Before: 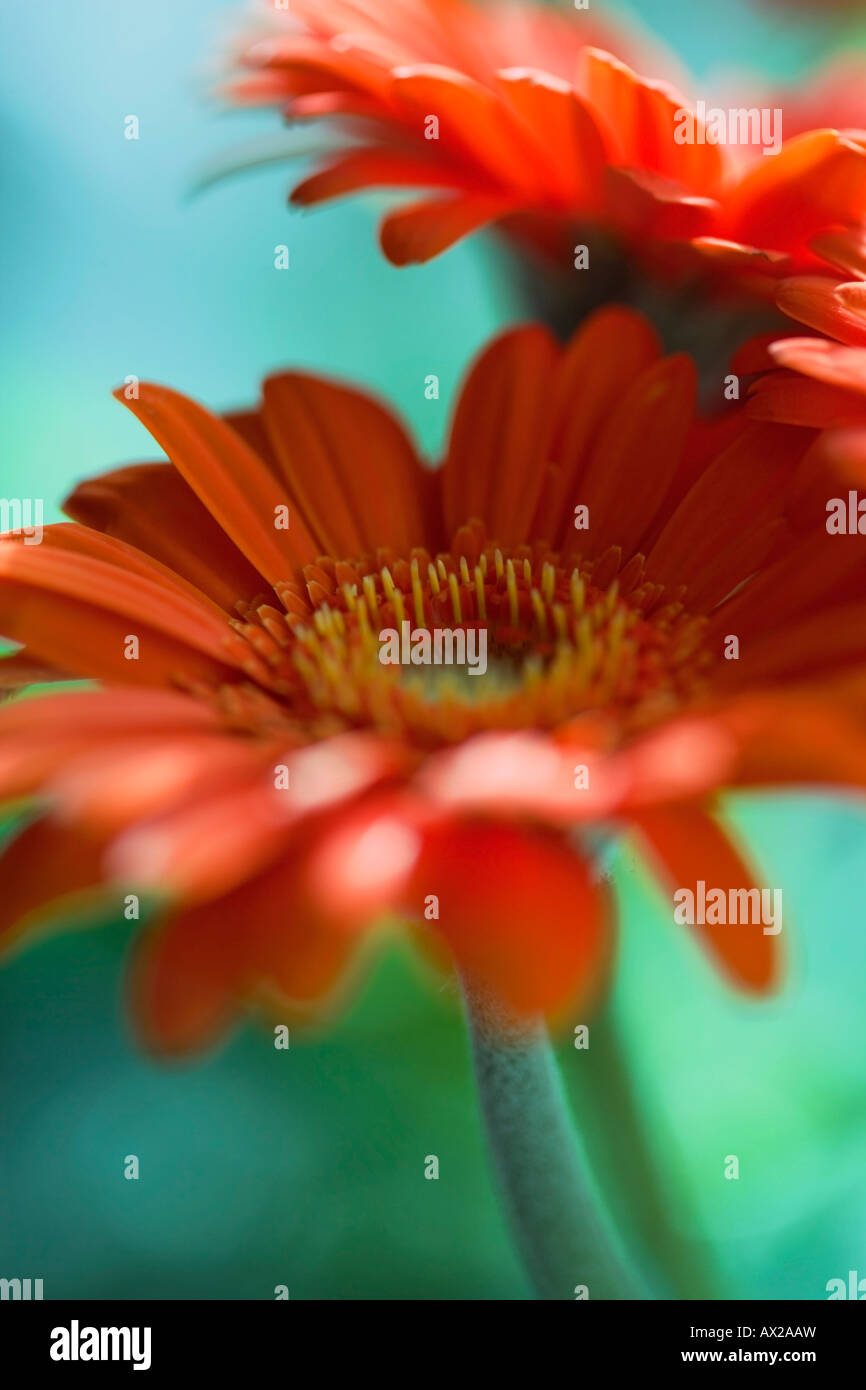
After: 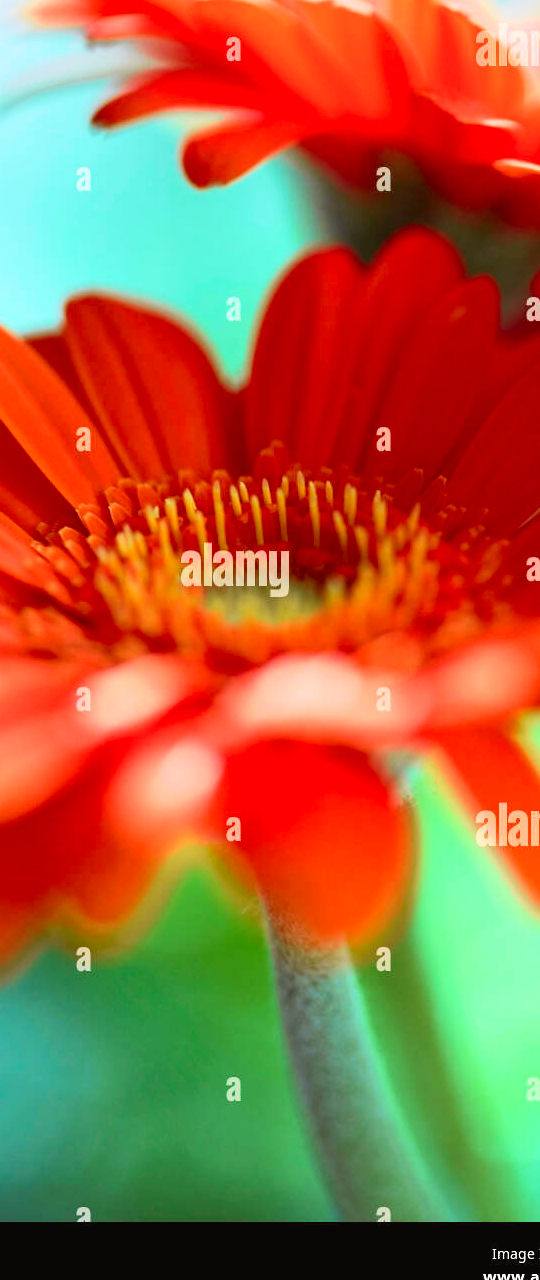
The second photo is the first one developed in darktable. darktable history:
tone curve: curves: ch0 [(0, 0.017) (0.259, 0.344) (0.593, 0.778) (0.786, 0.931) (1, 0.999)]; ch1 [(0, 0) (0.405, 0.387) (0.442, 0.47) (0.492, 0.5) (0.511, 0.503) (0.548, 0.596) (0.7, 0.795) (1, 1)]; ch2 [(0, 0) (0.411, 0.433) (0.5, 0.504) (0.535, 0.581) (1, 1)], color space Lab, independent channels, preserve colors none
crop and rotate: left 22.918%, top 5.629%, right 14.711%, bottom 2.247%
